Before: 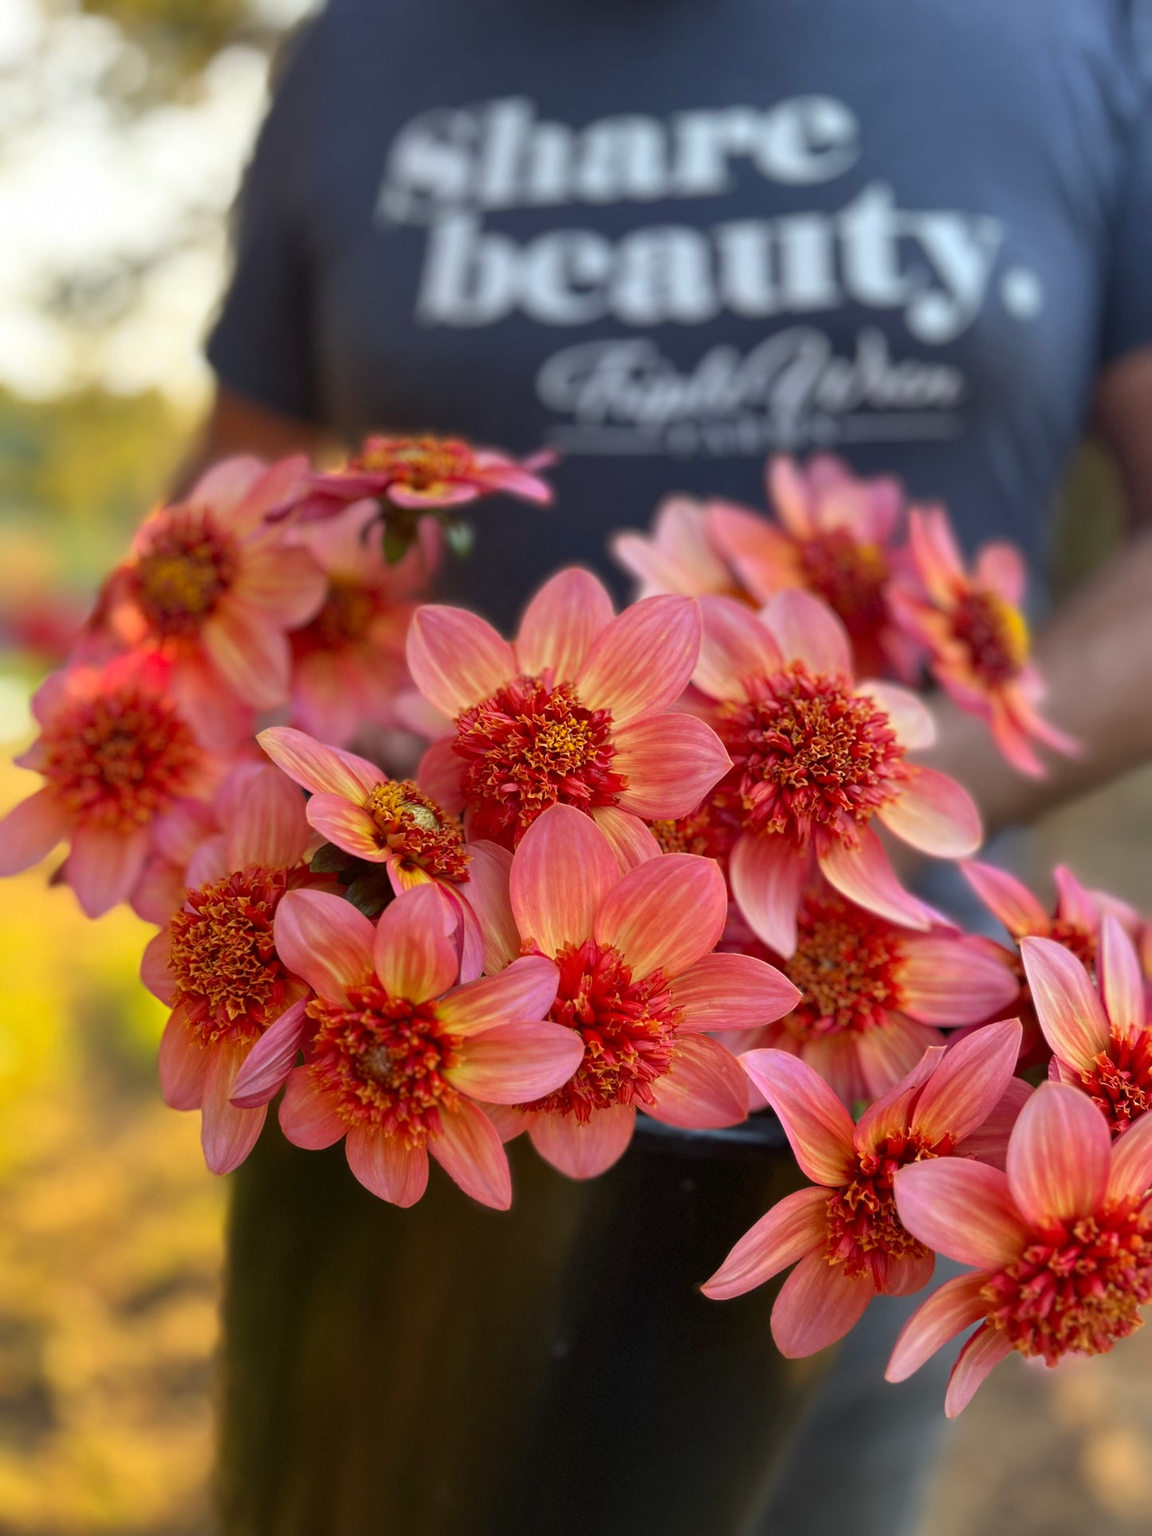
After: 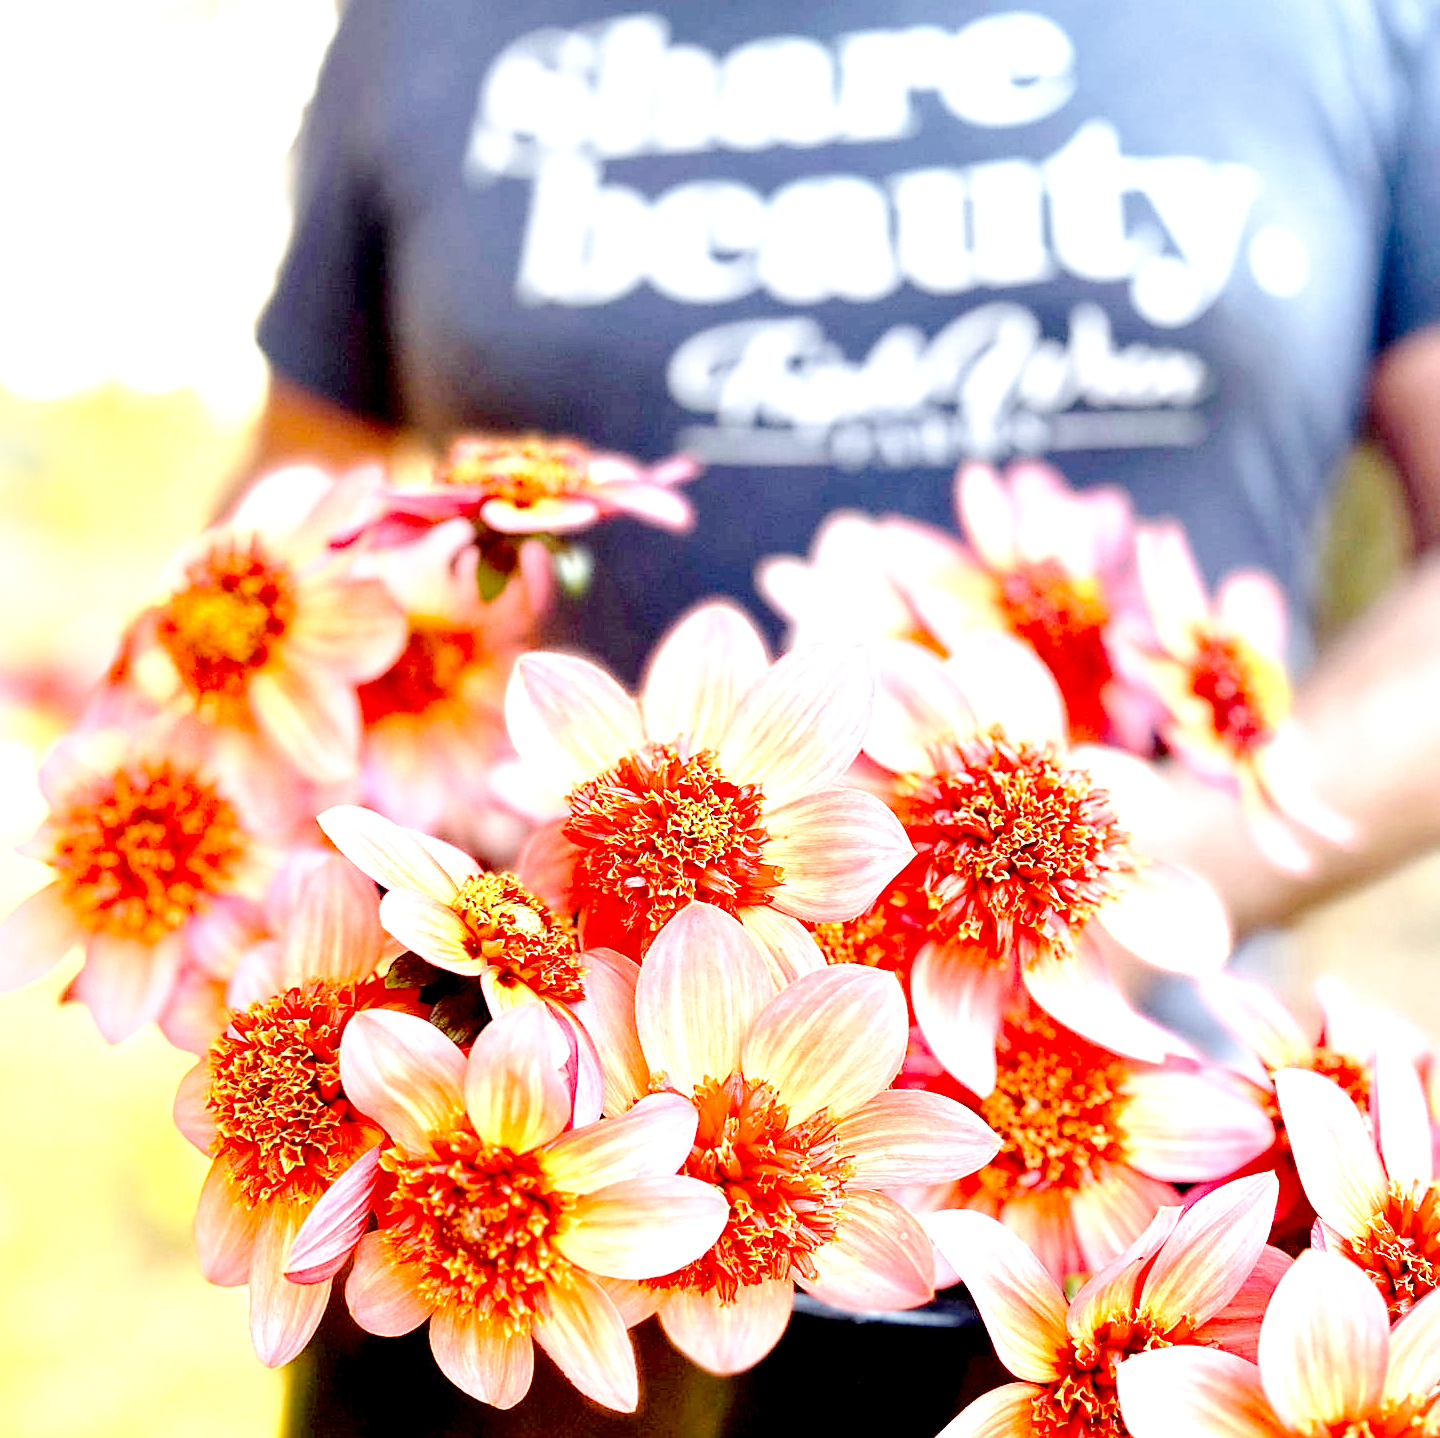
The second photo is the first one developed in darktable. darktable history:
exposure: exposure 0.948 EV, compensate exposure bias true, compensate highlight preservation false
crop: left 0.336%, top 5.527%, bottom 19.816%
base curve: curves: ch0 [(0, 0) (0.012, 0.01) (0.073, 0.168) (0.31, 0.711) (0.645, 0.957) (1, 1)], preserve colors none
local contrast: highlights 143%, shadows 142%, detail 138%, midtone range 0.256
tone equalizer: edges refinement/feathering 500, mask exposure compensation -1.57 EV, preserve details no
sharpen: on, module defaults
tone curve: curves: ch0 [(0, 0) (0.003, 0) (0.011, 0.001) (0.025, 0.003) (0.044, 0.005) (0.069, 0.012) (0.1, 0.023) (0.136, 0.039) (0.177, 0.088) (0.224, 0.15) (0.277, 0.24) (0.335, 0.337) (0.399, 0.437) (0.468, 0.535) (0.543, 0.629) (0.623, 0.71) (0.709, 0.782) (0.801, 0.856) (0.898, 0.94) (1, 1)], preserve colors none
